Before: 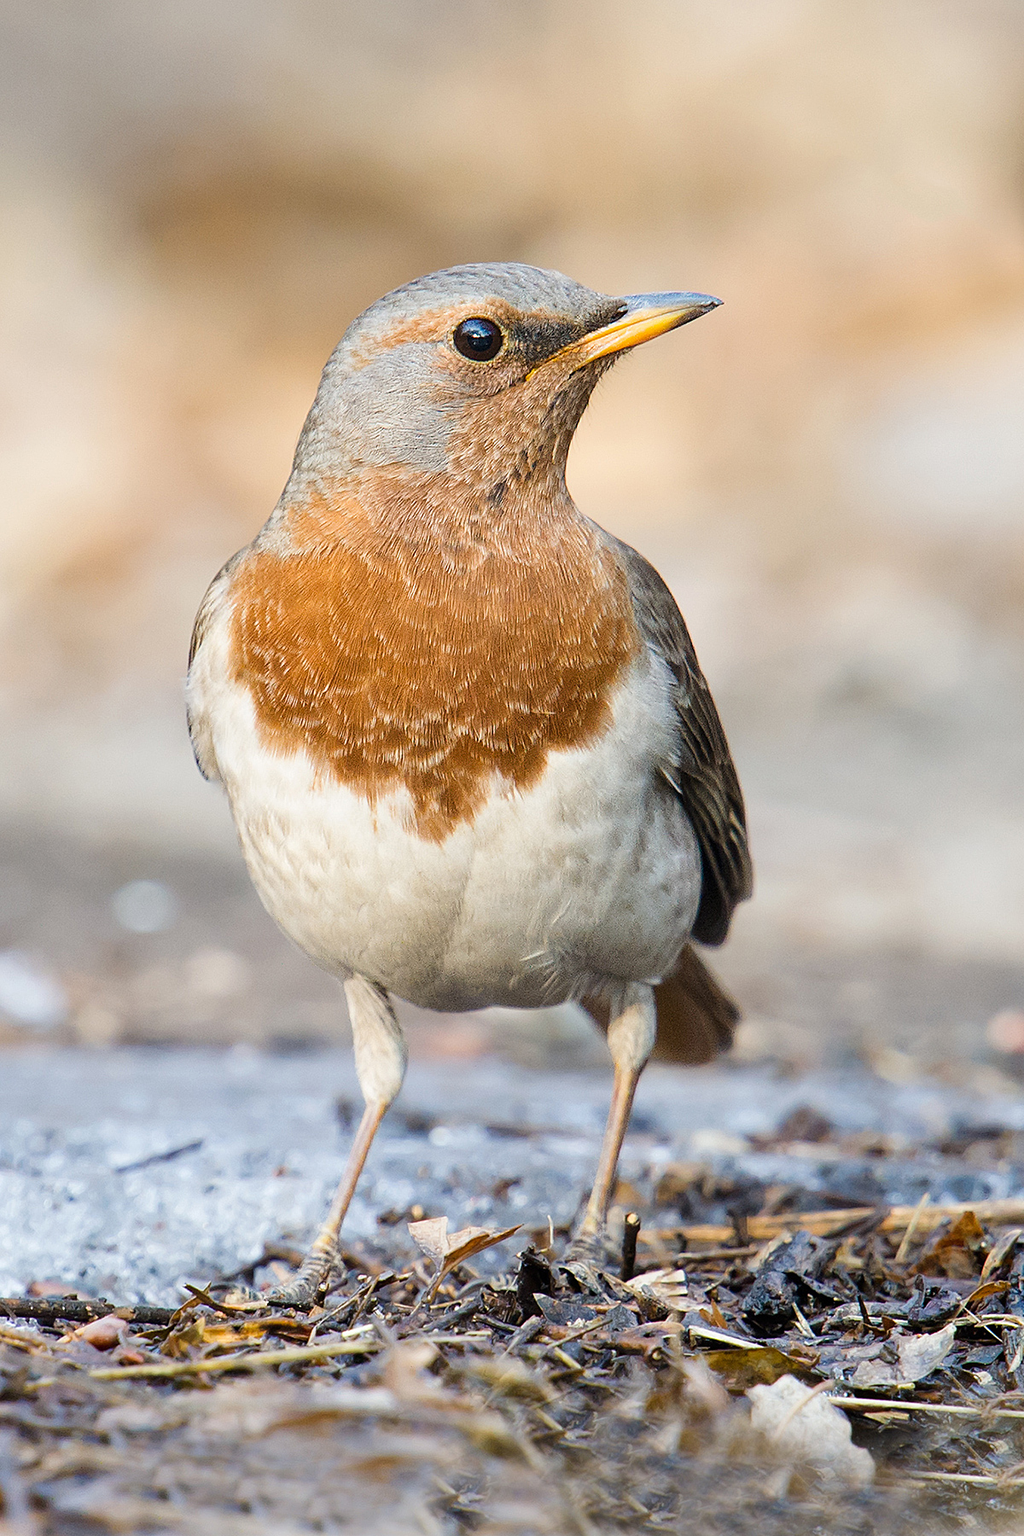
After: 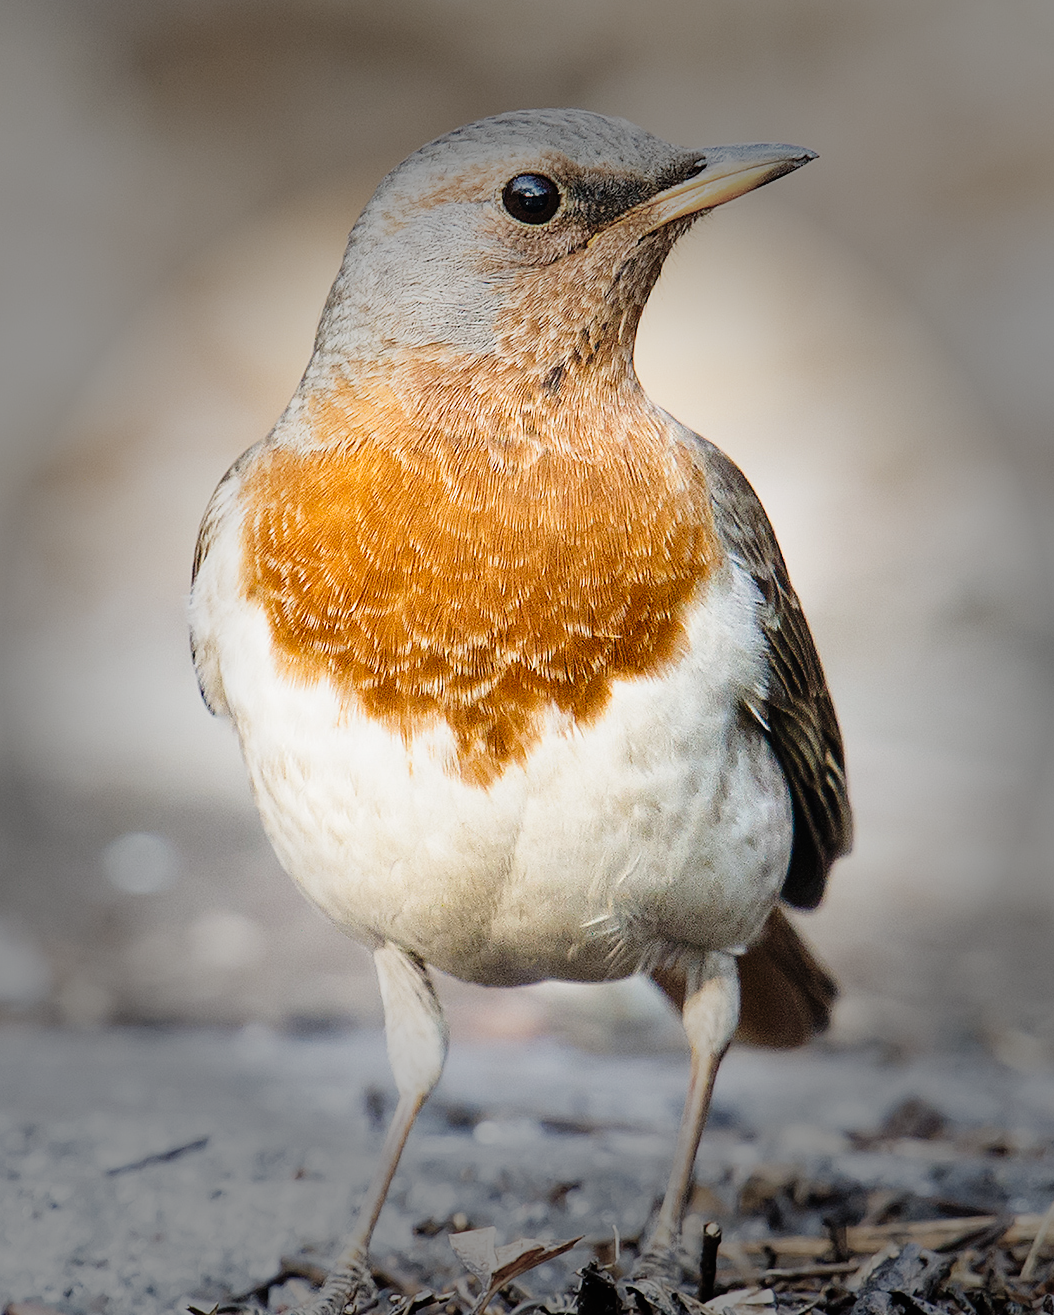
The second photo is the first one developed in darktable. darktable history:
vignetting: fall-off start 39.61%, fall-off radius 40.28%, brightness -0.672
shadows and highlights: shadows 25.09, highlights -24.99
tone curve: curves: ch0 [(0, 0.011) (0.053, 0.026) (0.174, 0.115) (0.398, 0.444) (0.673, 0.775) (0.829, 0.906) (0.991, 0.981)]; ch1 [(0, 0) (0.264, 0.22) (0.407, 0.373) (0.463, 0.457) (0.492, 0.501) (0.512, 0.513) (0.54, 0.543) (0.585, 0.617) (0.659, 0.686) (0.78, 0.8) (1, 1)]; ch2 [(0, 0) (0.438, 0.449) (0.473, 0.469) (0.503, 0.5) (0.523, 0.534) (0.562, 0.591) (0.612, 0.627) (0.701, 0.707) (1, 1)], preserve colors none
crop and rotate: left 2.434%, top 11.102%, right 9.713%, bottom 15.803%
